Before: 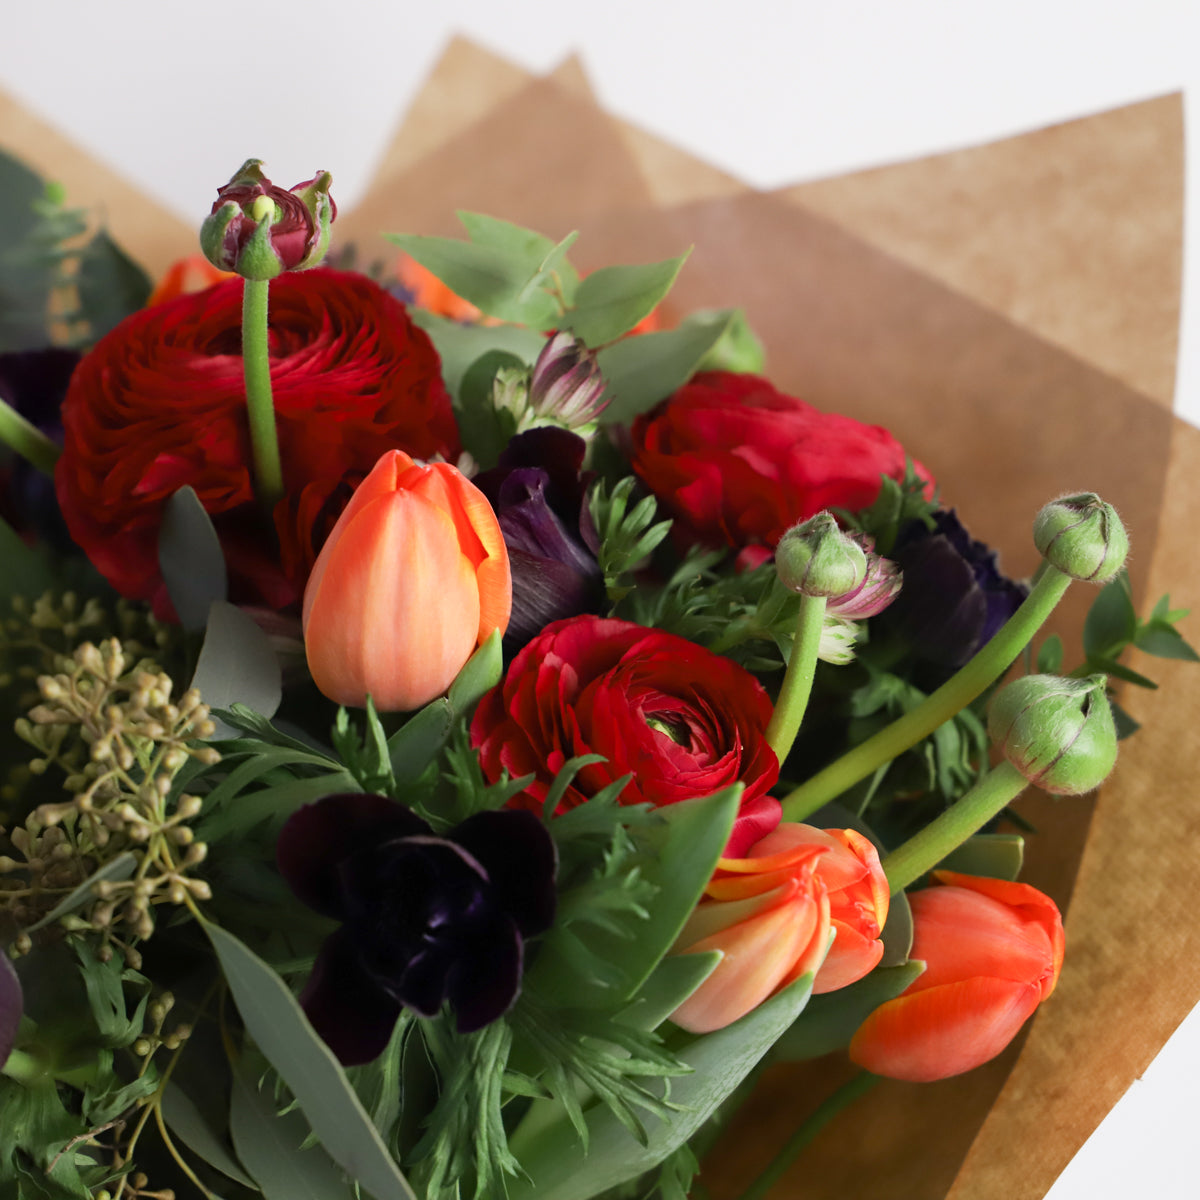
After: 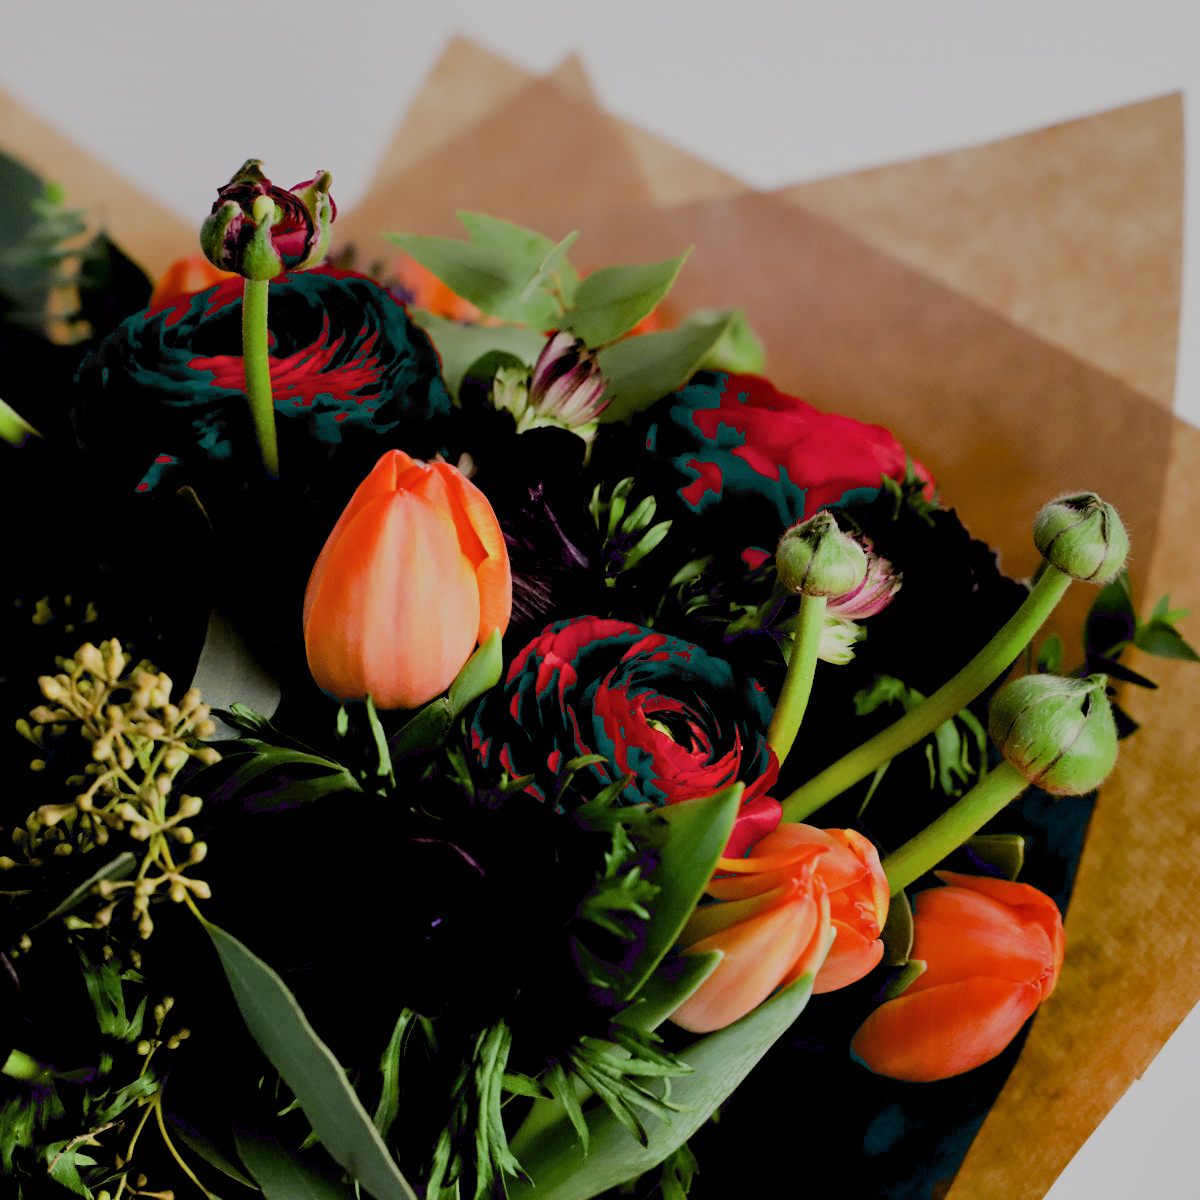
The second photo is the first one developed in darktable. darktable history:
shadows and highlights: shadows 37.58, highlights -27.06, soften with gaussian
filmic rgb: black relative exposure -7.18 EV, white relative exposure 5.37 EV, hardness 3.03
exposure: black level correction 0.045, exposure -0.232 EV, compensate exposure bias true, compensate highlight preservation false
